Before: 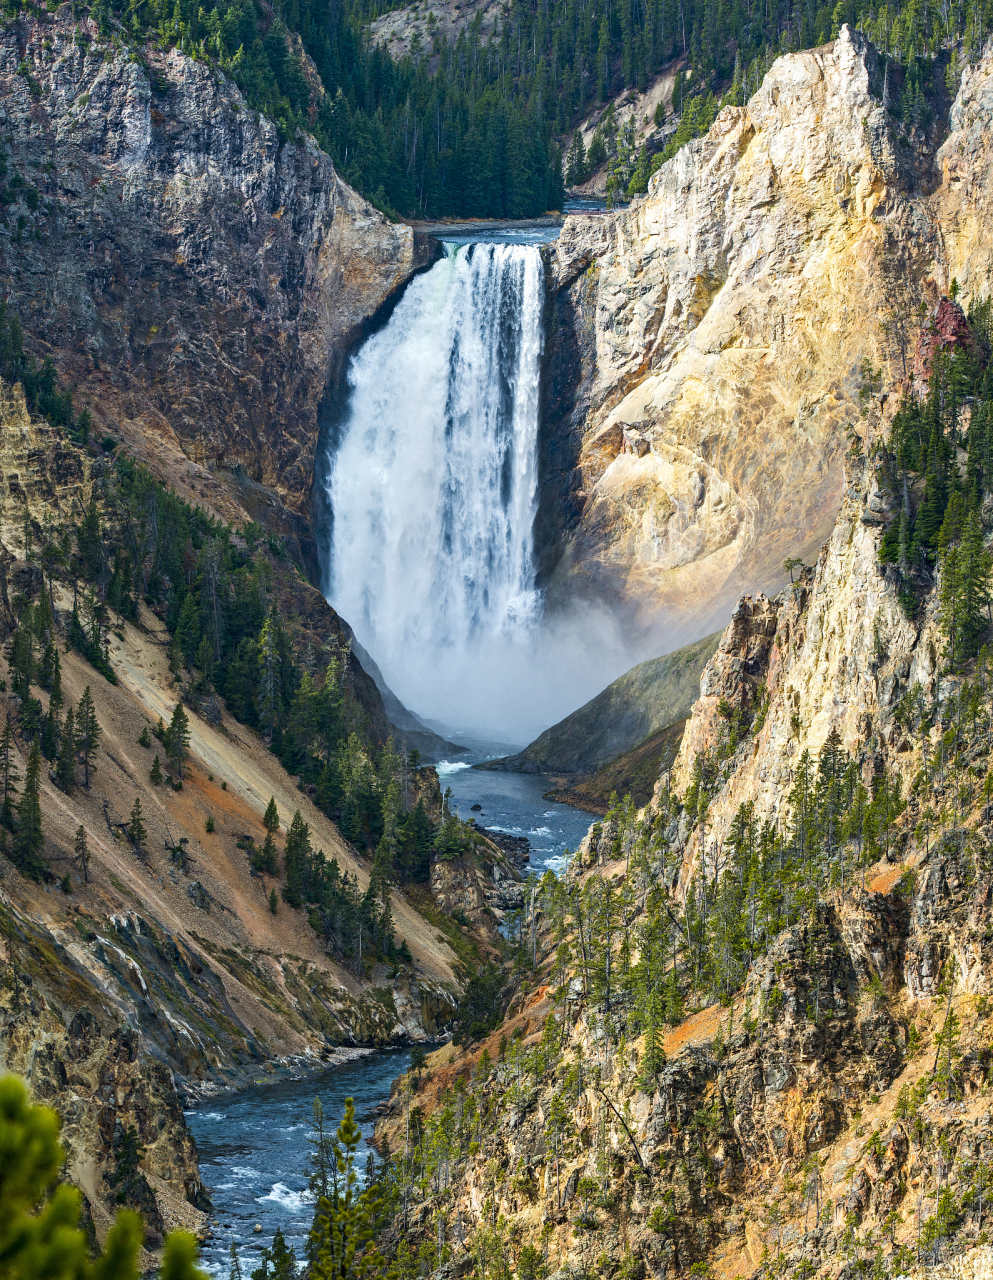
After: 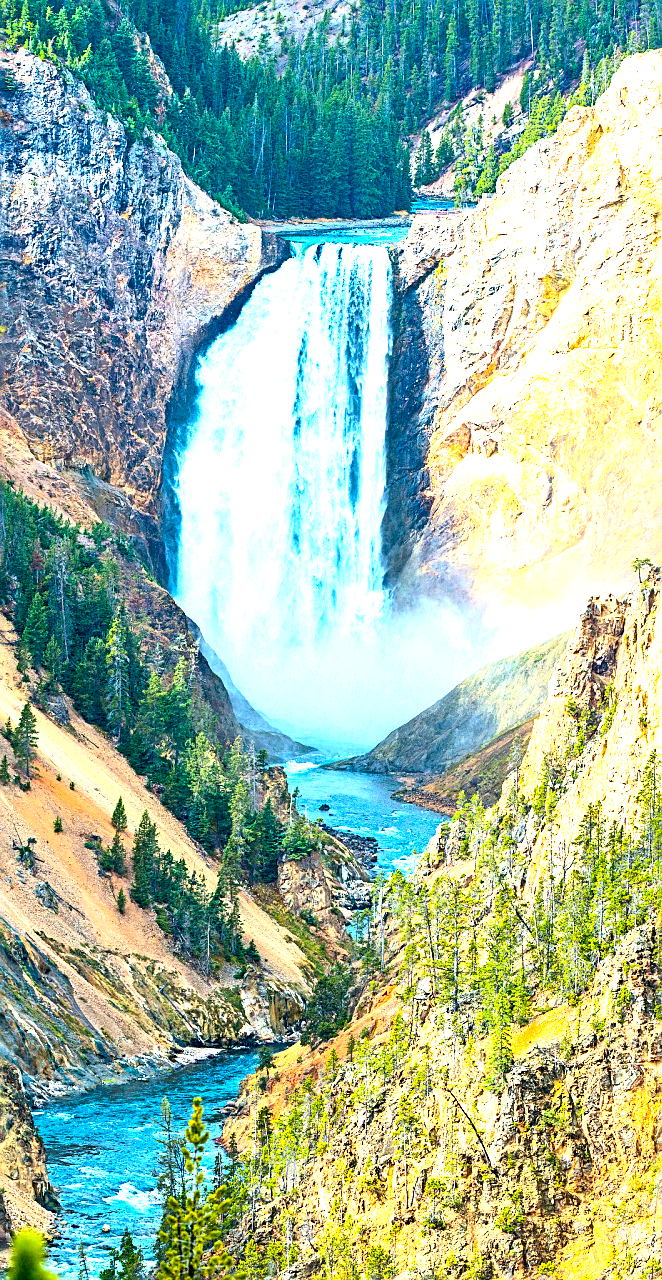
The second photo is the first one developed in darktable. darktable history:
exposure: black level correction 0, exposure 1.742 EV, compensate highlight preservation false
sharpen: on, module defaults
crop: left 15.378%, right 17.893%
contrast brightness saturation: contrast 0.201, brightness 0.159, saturation 0.226
